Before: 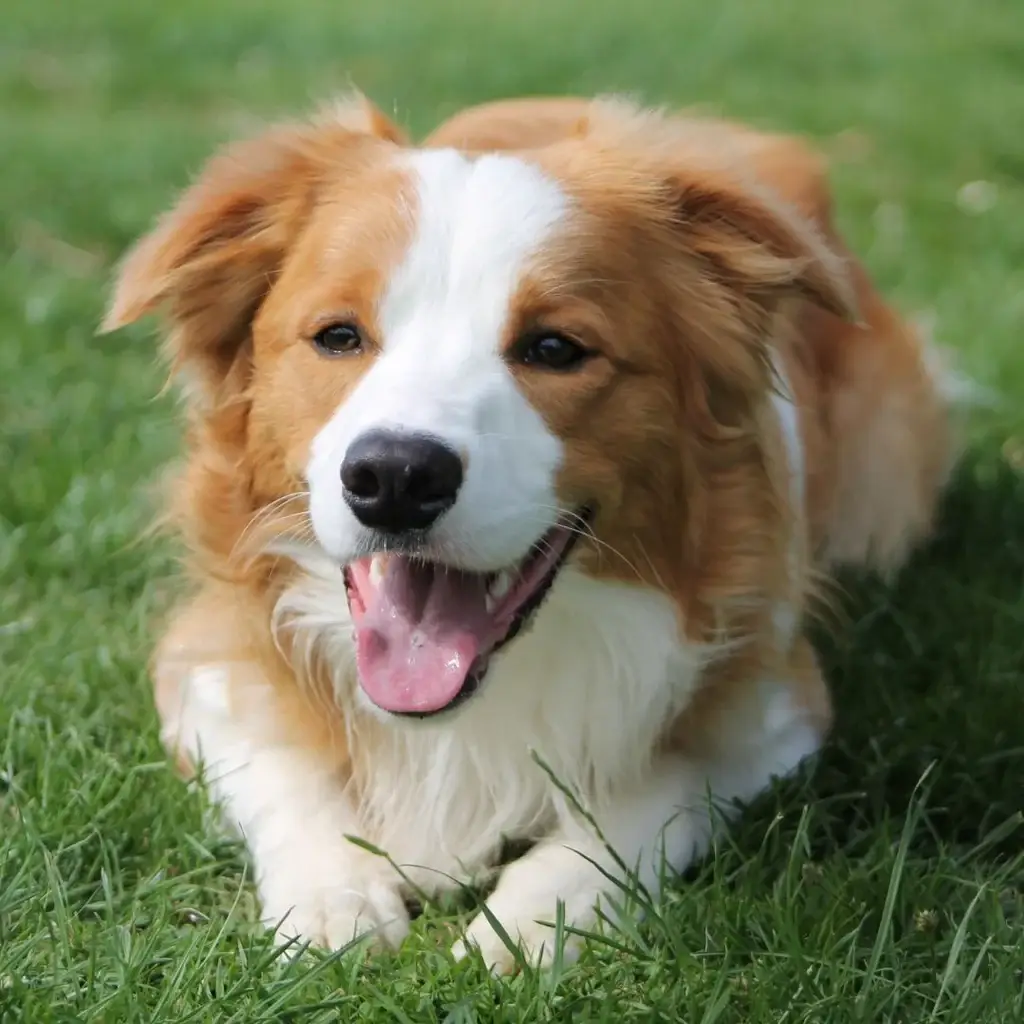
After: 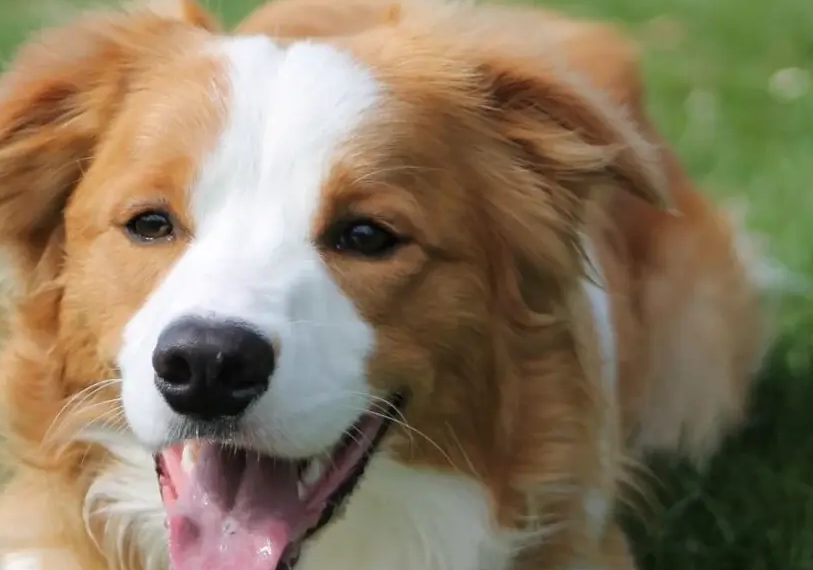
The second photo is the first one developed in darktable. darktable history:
crop: left 18.38%, top 11.092%, right 2.134%, bottom 33.217%
